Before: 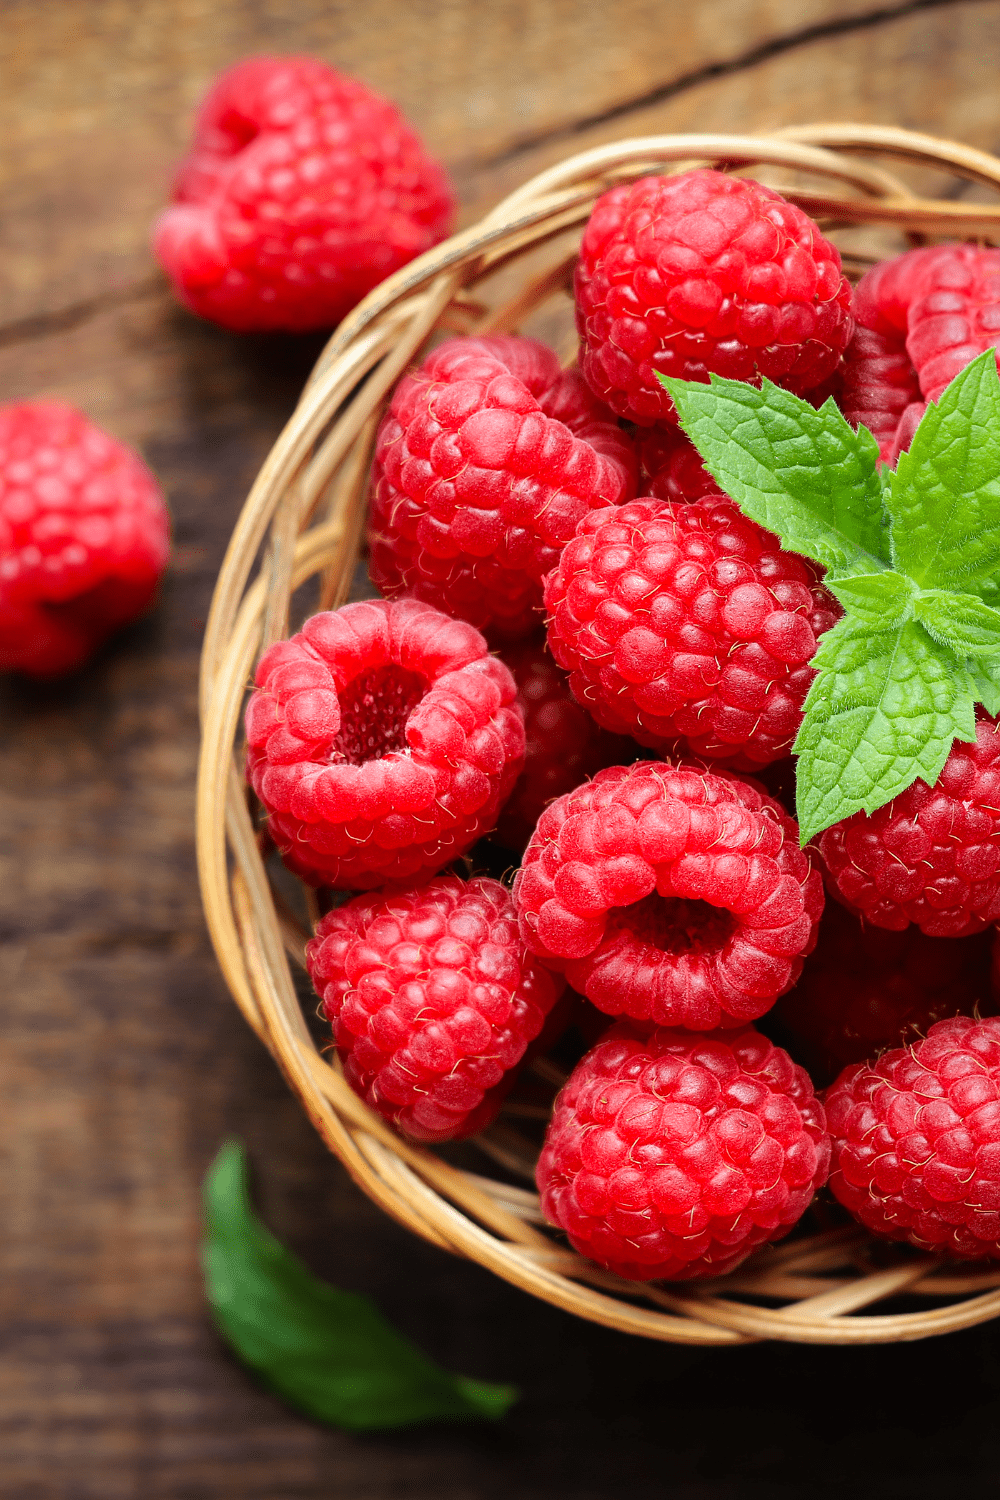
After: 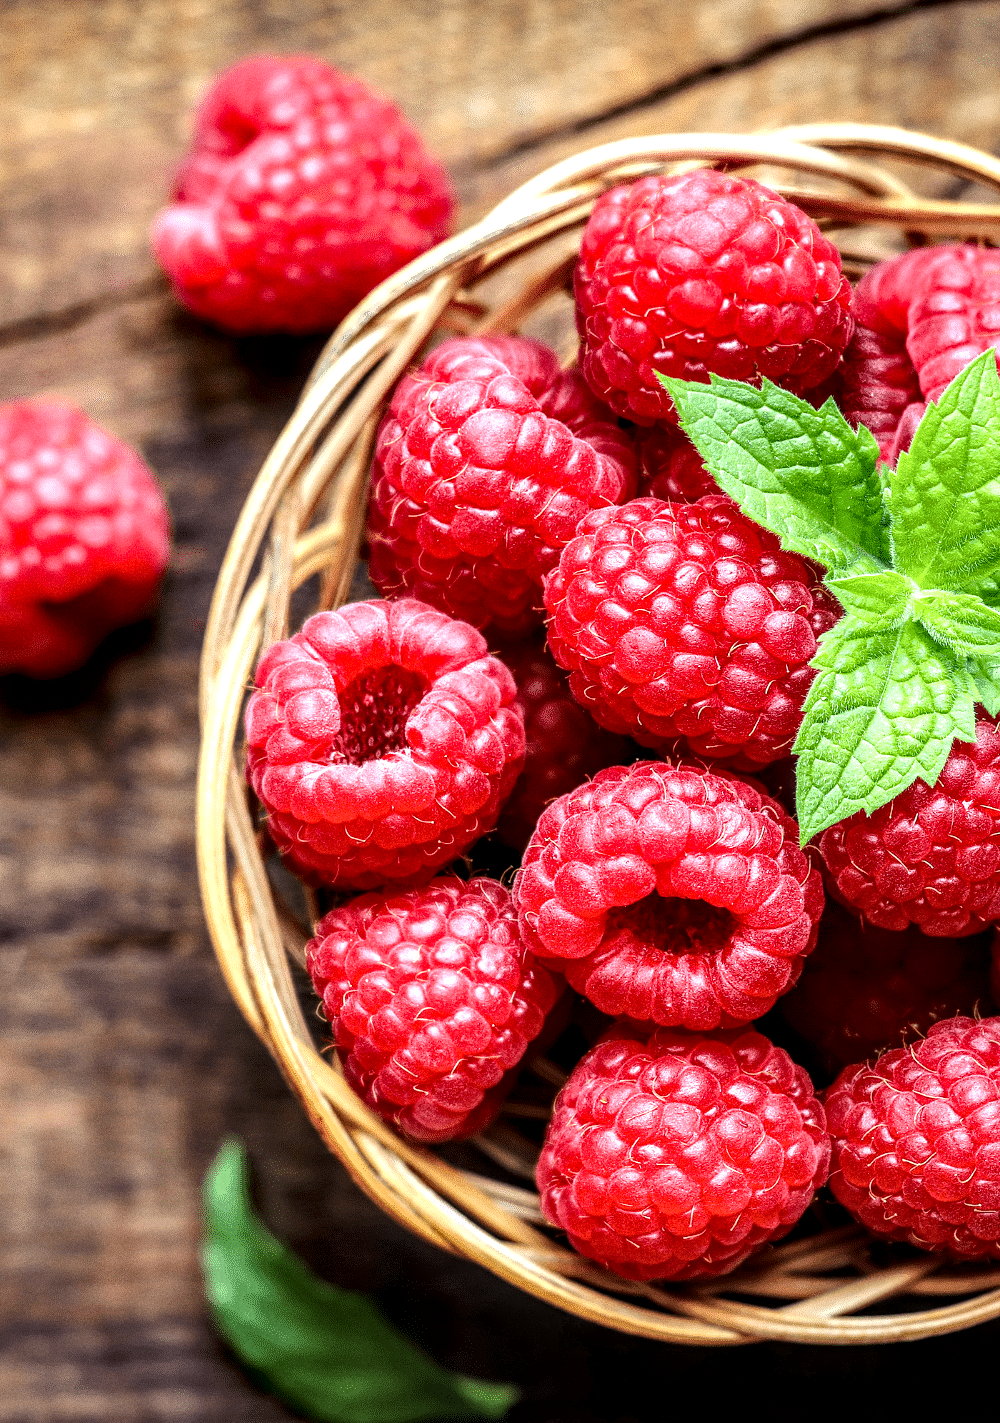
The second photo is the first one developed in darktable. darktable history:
crop and rotate: top 0%, bottom 5.097%
local contrast: highlights 12%, shadows 38%, detail 183%, midtone range 0.471
white balance: red 0.954, blue 1.079
grain: coarseness 7.08 ISO, strength 21.67%, mid-tones bias 59.58%
exposure: black level correction 0, exposure 0.5 EV, compensate exposure bias true, compensate highlight preservation false
